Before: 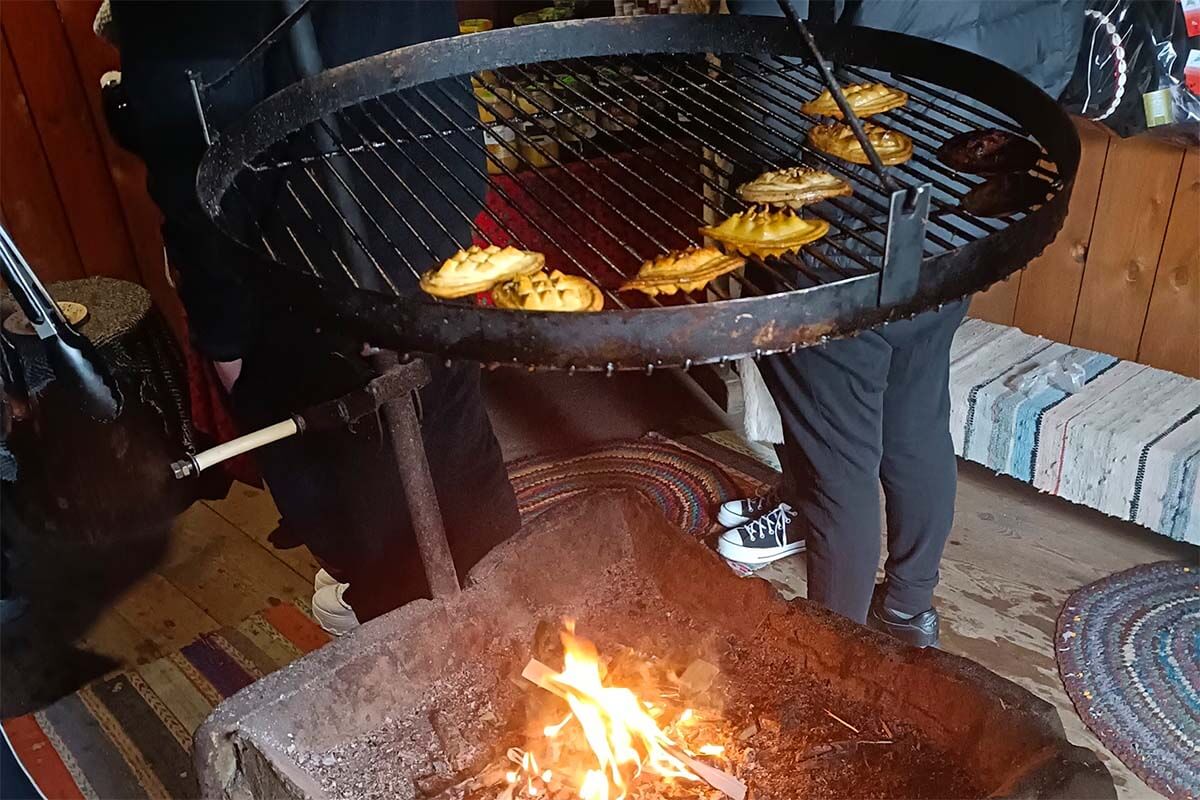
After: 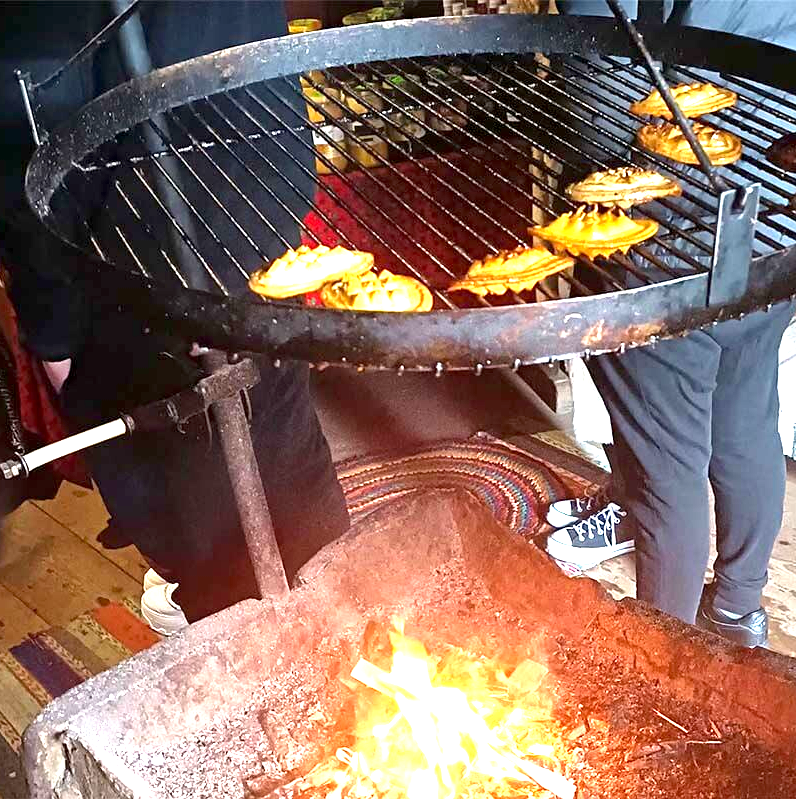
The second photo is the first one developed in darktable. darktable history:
crop and rotate: left 14.303%, right 19.306%
exposure: black level correction 0.001, exposure 1.856 EV, compensate highlight preservation false
